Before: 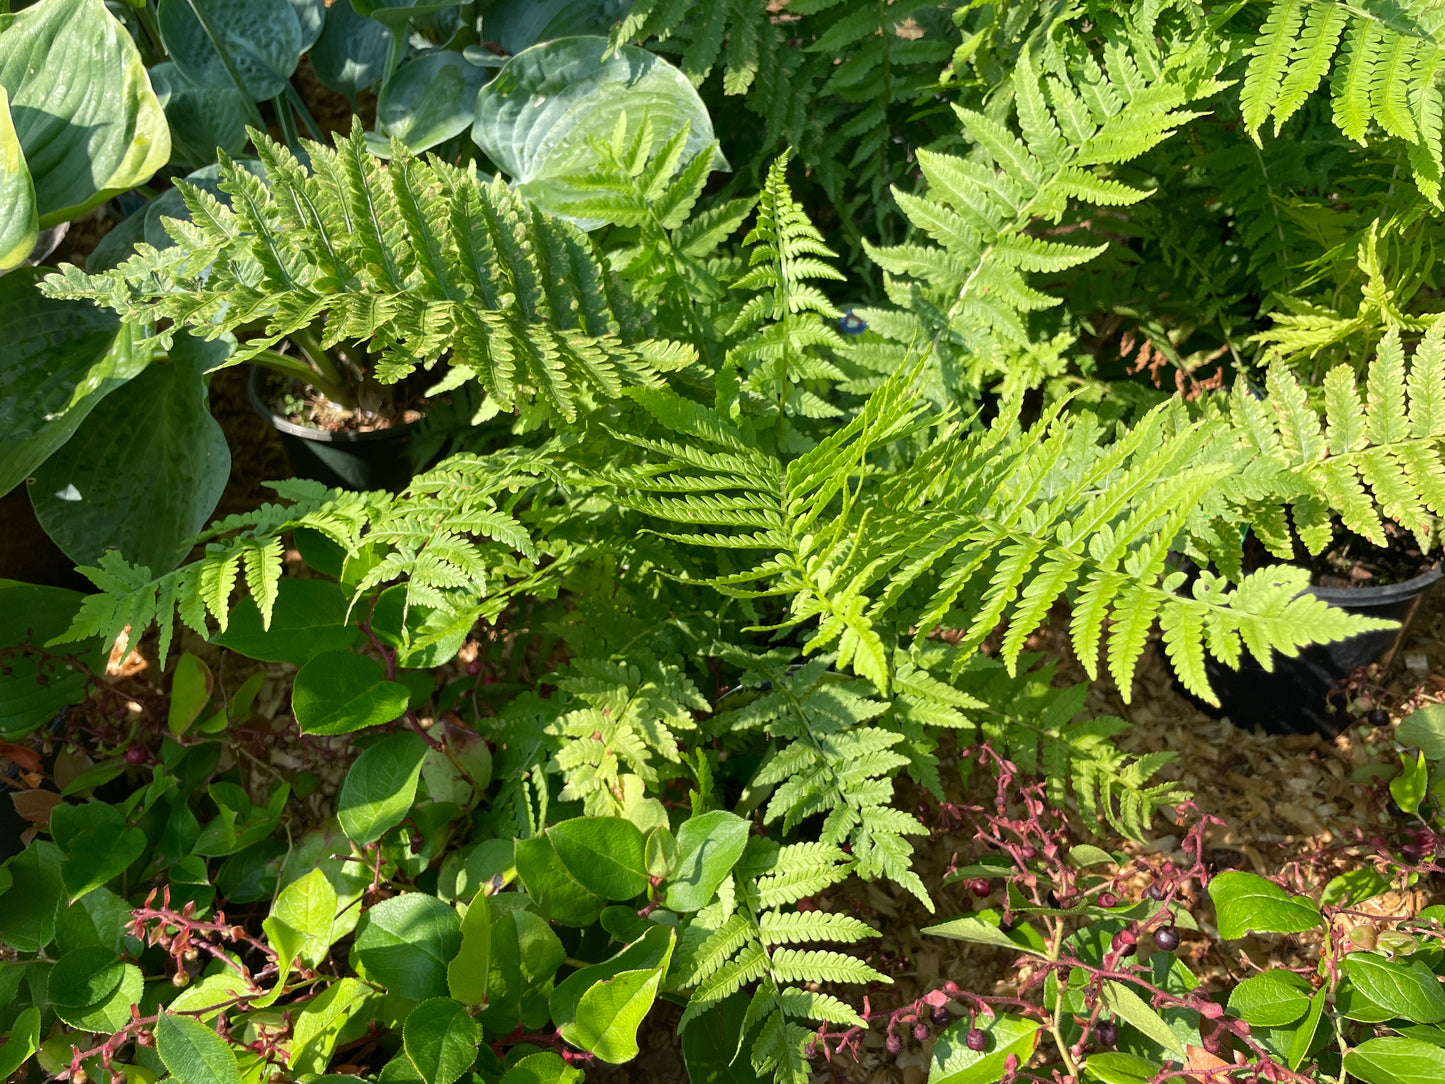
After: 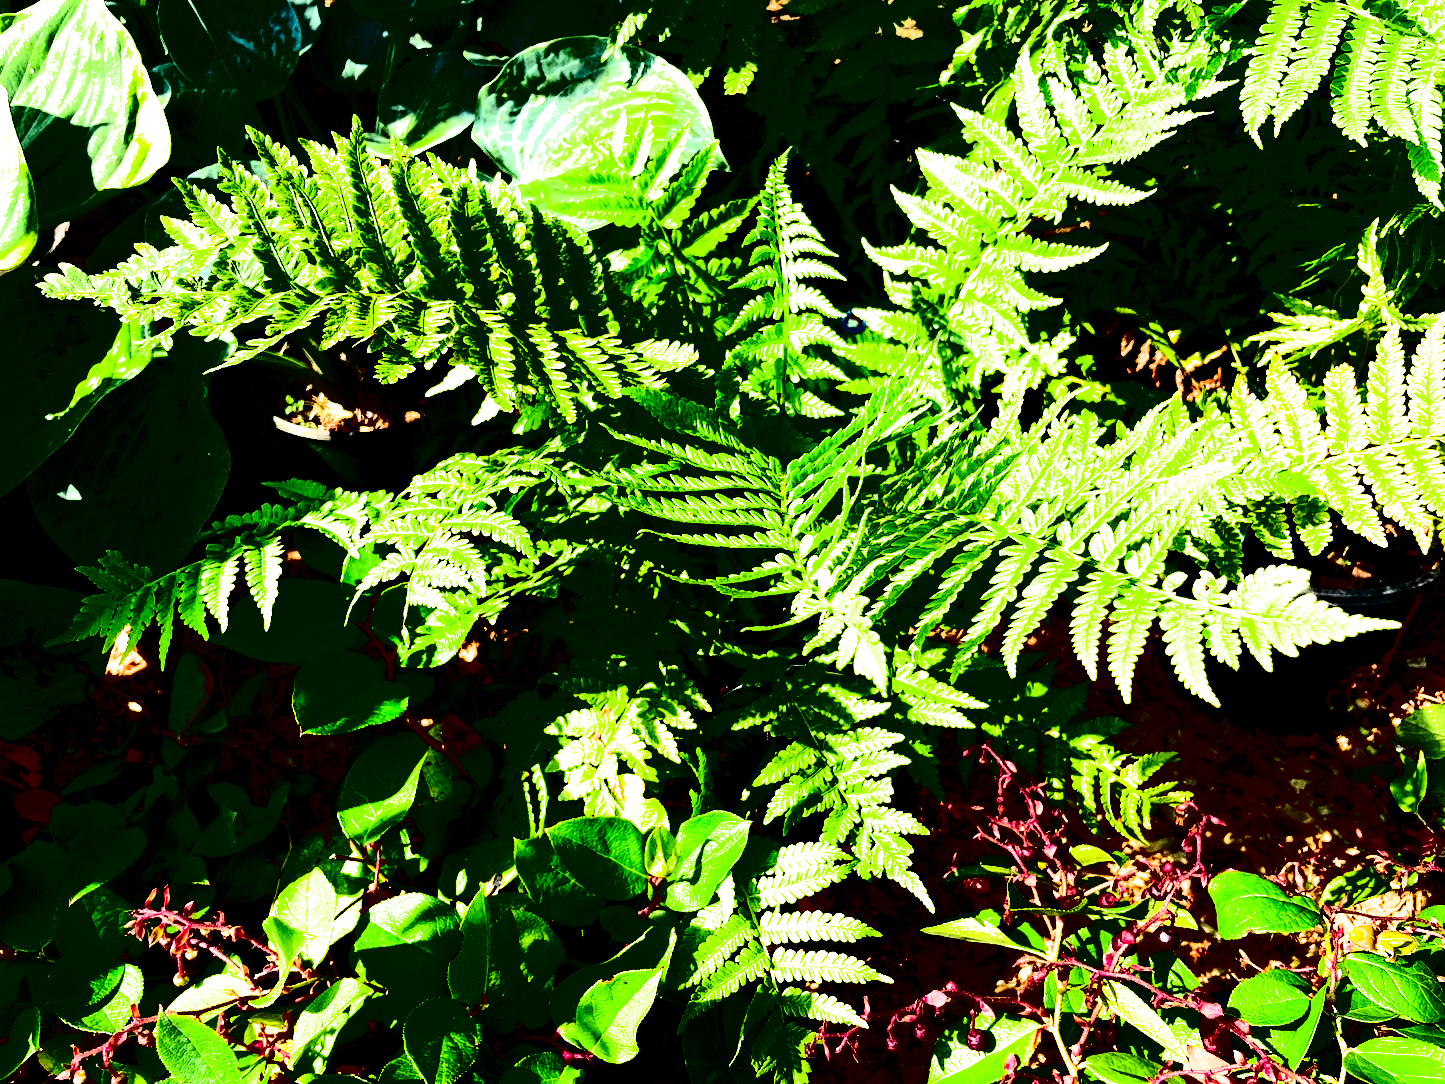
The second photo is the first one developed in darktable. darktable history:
filmic rgb: black relative exposure -5.64 EV, white relative exposure 2.48 EV, target black luminance 0%, hardness 4.52, latitude 67.26%, contrast 1.45, shadows ↔ highlights balance -3.56%, color science v6 (2022)
exposure: black level correction 0, exposure 0.399 EV, compensate highlight preservation false
contrast brightness saturation: contrast 0.78, brightness -0.996, saturation 0.997
